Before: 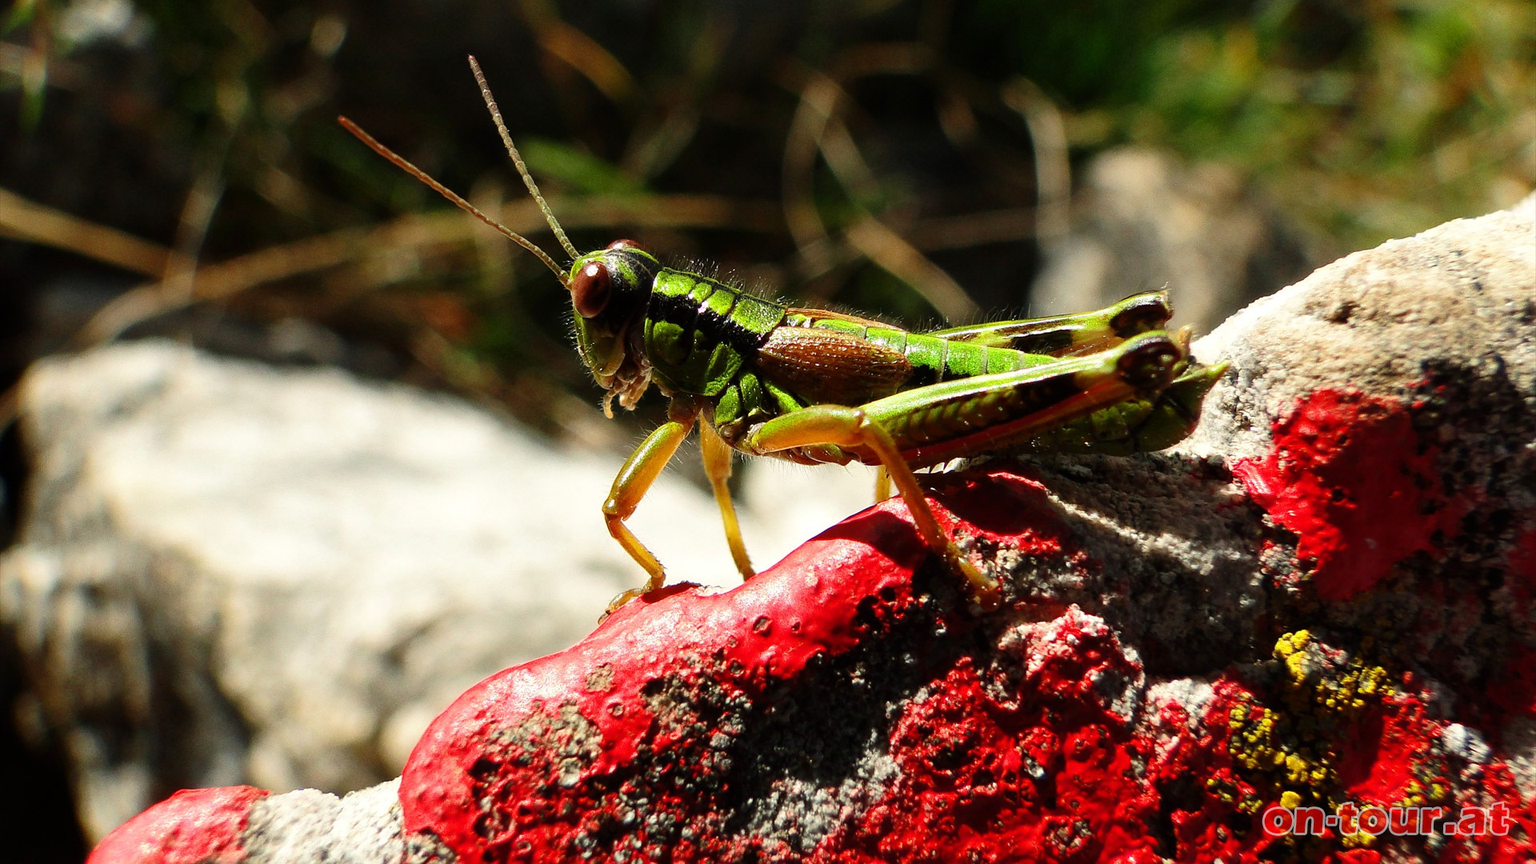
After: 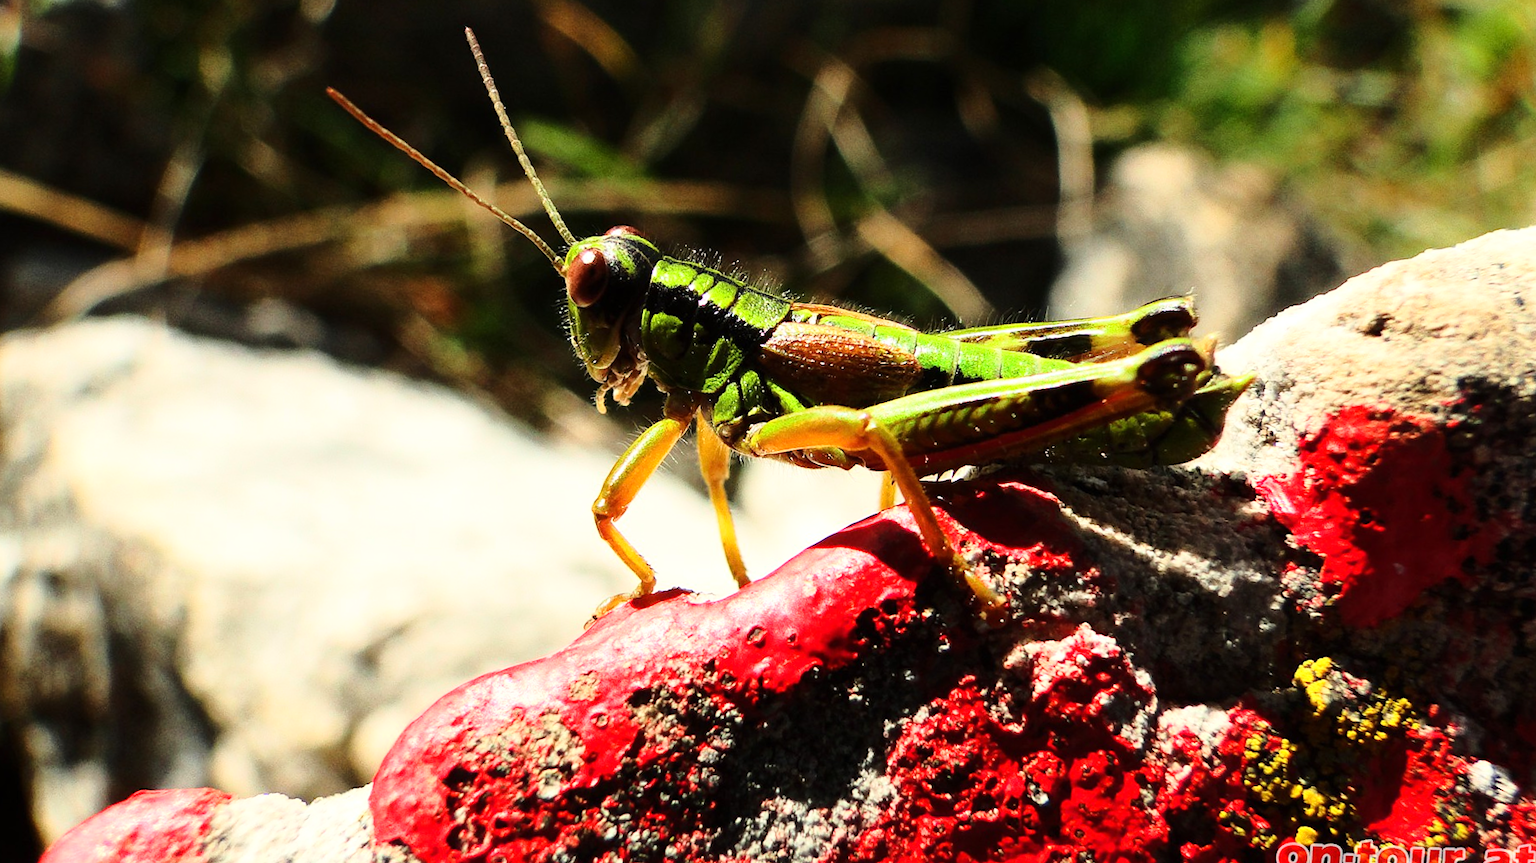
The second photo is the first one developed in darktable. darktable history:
base curve: curves: ch0 [(0, 0) (0.028, 0.03) (0.121, 0.232) (0.46, 0.748) (0.859, 0.968) (1, 1)]
crop and rotate: angle -1.69°
